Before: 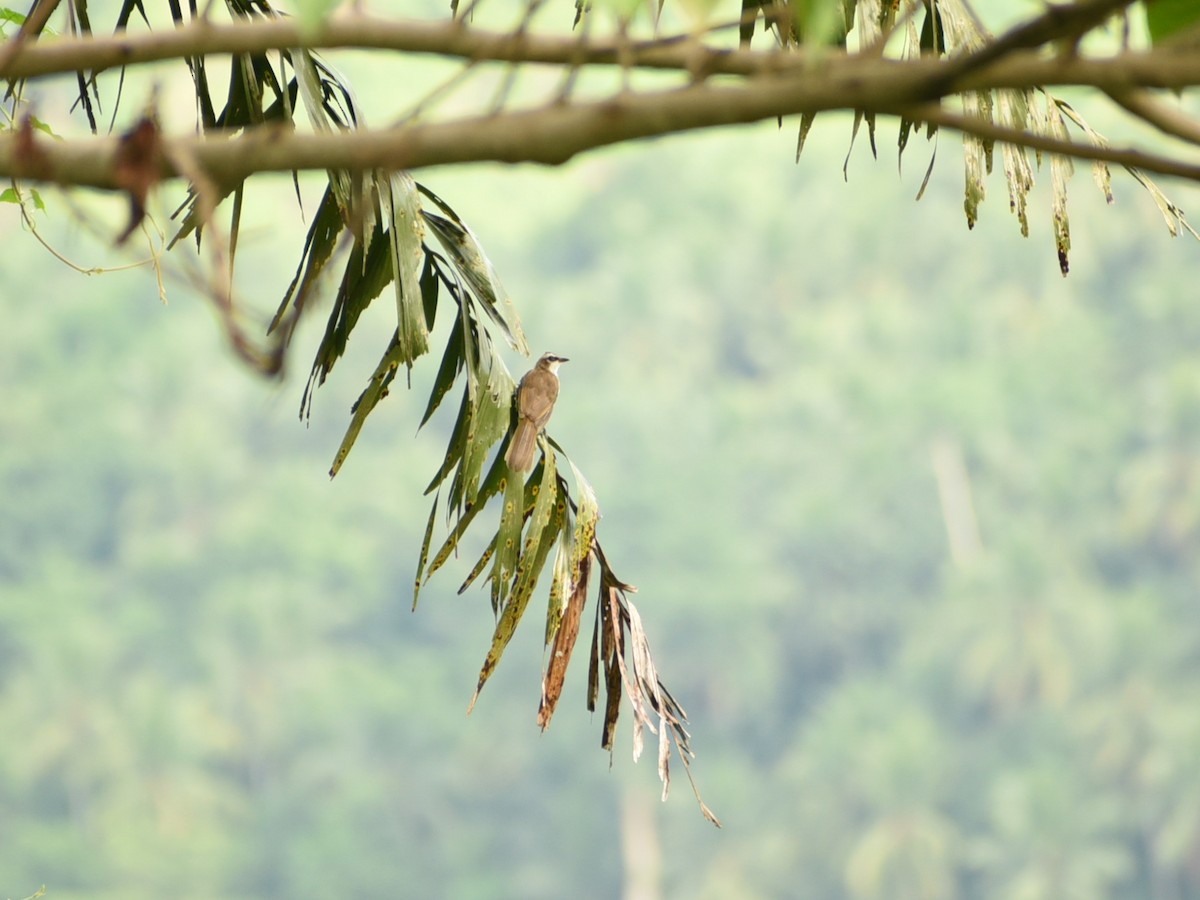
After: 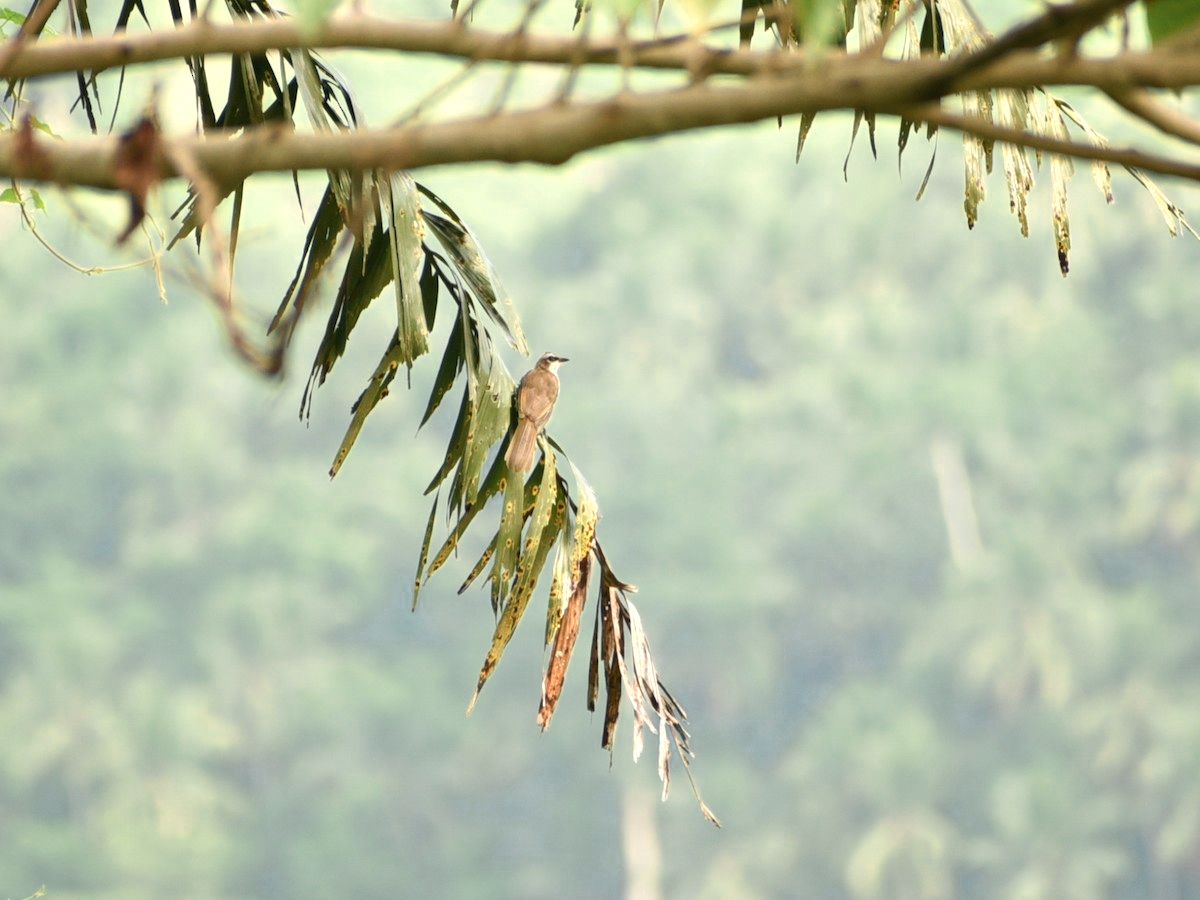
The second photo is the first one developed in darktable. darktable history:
color zones: curves: ch0 [(0.018, 0.548) (0.197, 0.654) (0.425, 0.447) (0.605, 0.658) (0.732, 0.579)]; ch1 [(0.105, 0.531) (0.224, 0.531) (0.386, 0.39) (0.618, 0.456) (0.732, 0.456) (0.956, 0.421)]; ch2 [(0.039, 0.583) (0.215, 0.465) (0.399, 0.544) (0.465, 0.548) (0.614, 0.447) (0.724, 0.43) (0.882, 0.623) (0.956, 0.632)]
exposure: black level correction 0.001, compensate exposure bias true, compensate highlight preservation false
